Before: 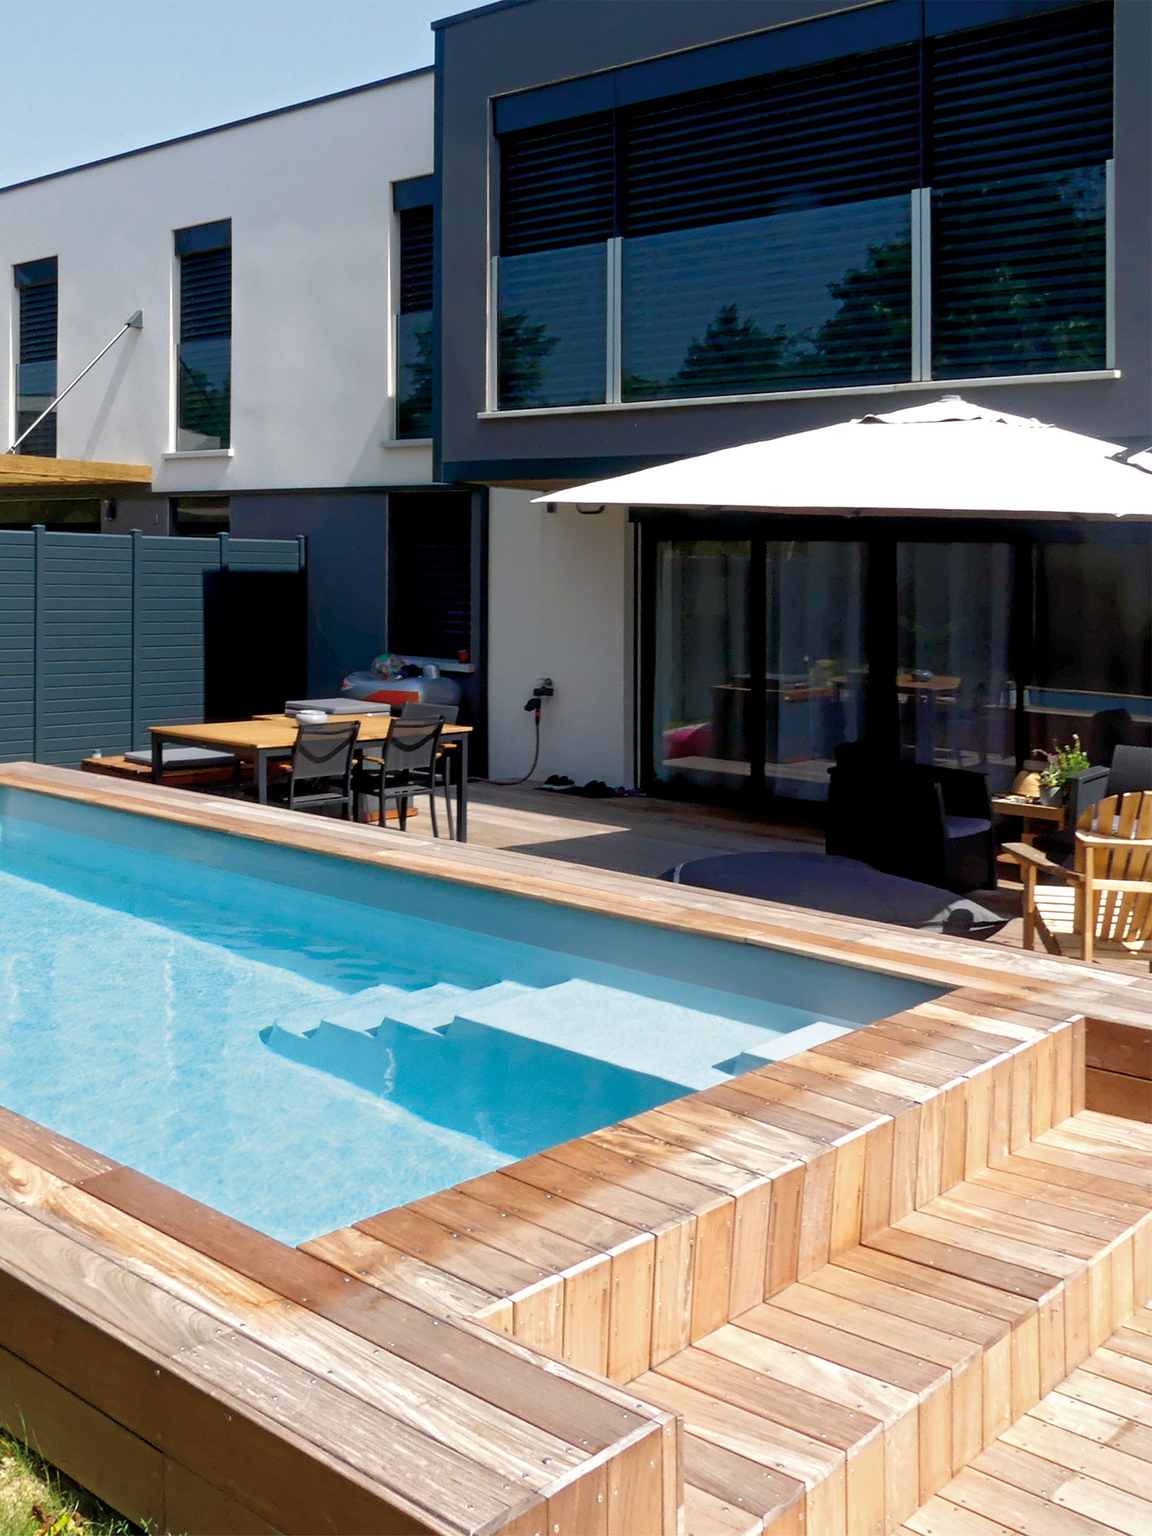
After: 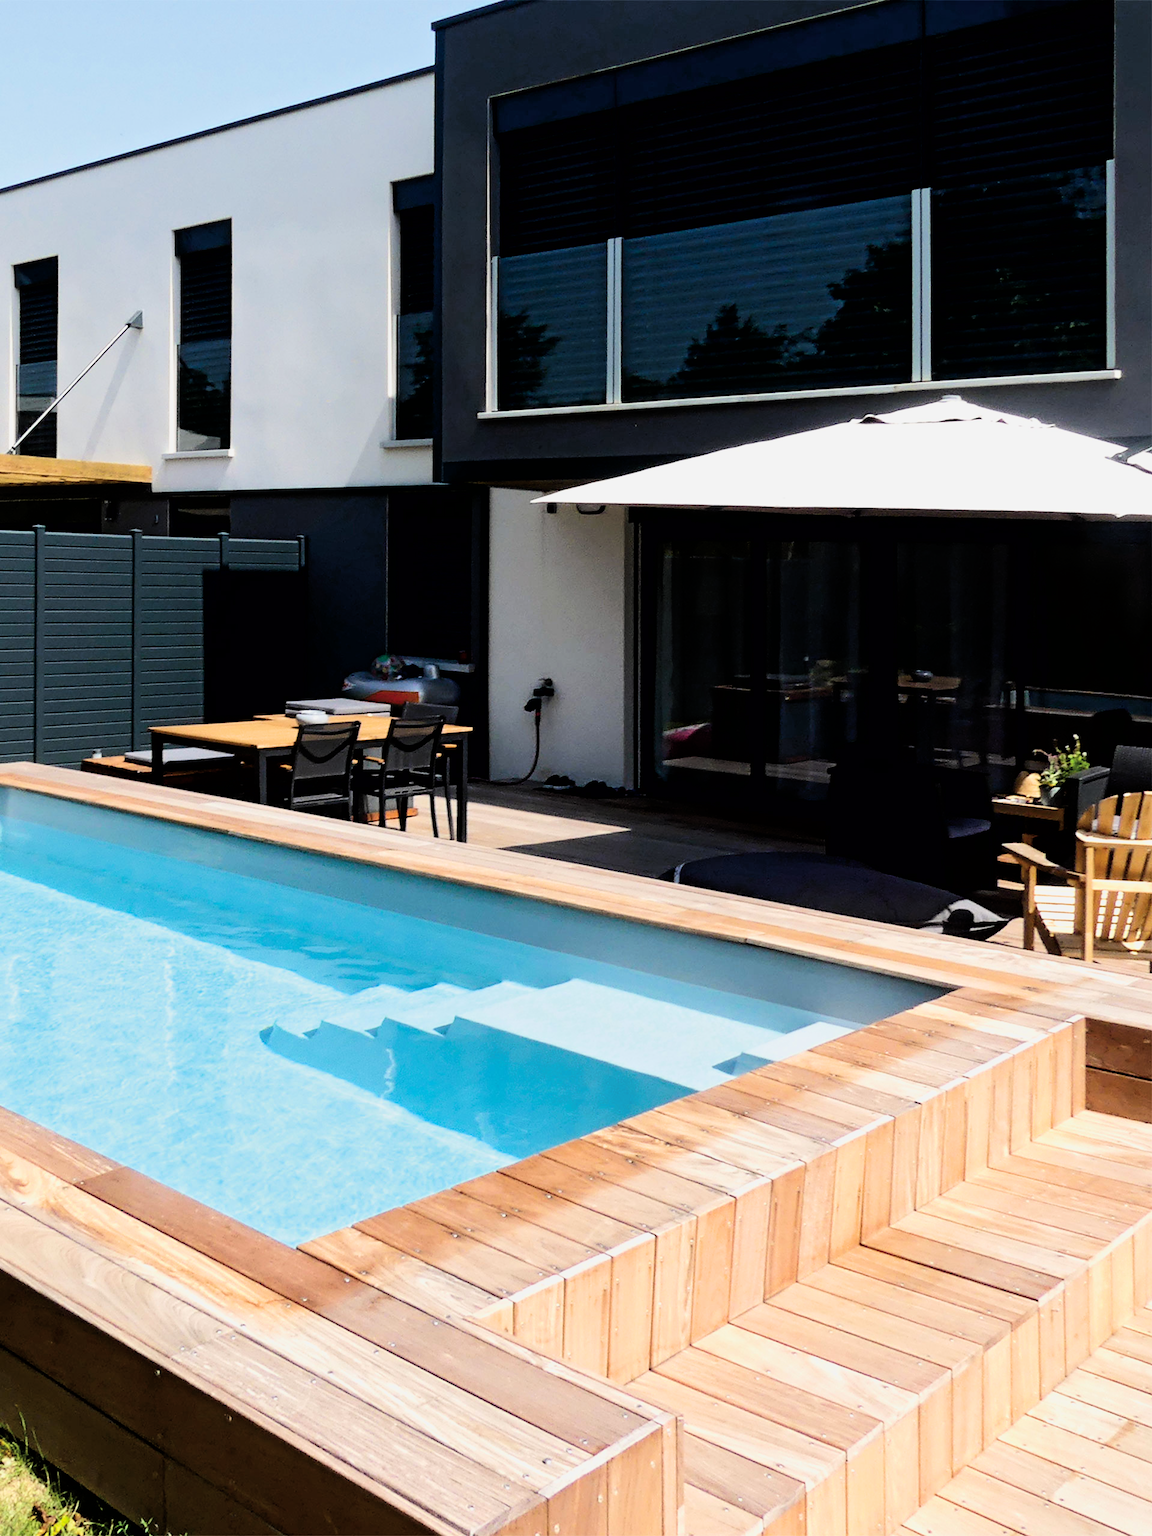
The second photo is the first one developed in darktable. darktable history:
tone equalizer: -8 EV -0.783 EV, -7 EV -0.686 EV, -6 EV -0.566 EV, -5 EV -0.421 EV, -3 EV 0.369 EV, -2 EV 0.6 EV, -1 EV 0.688 EV, +0 EV 0.756 EV, edges refinement/feathering 500, mask exposure compensation -1.57 EV, preserve details no
filmic rgb: black relative exposure -7.5 EV, white relative exposure 4.99 EV, hardness 3.33, contrast 1.301, color science v6 (2022)
